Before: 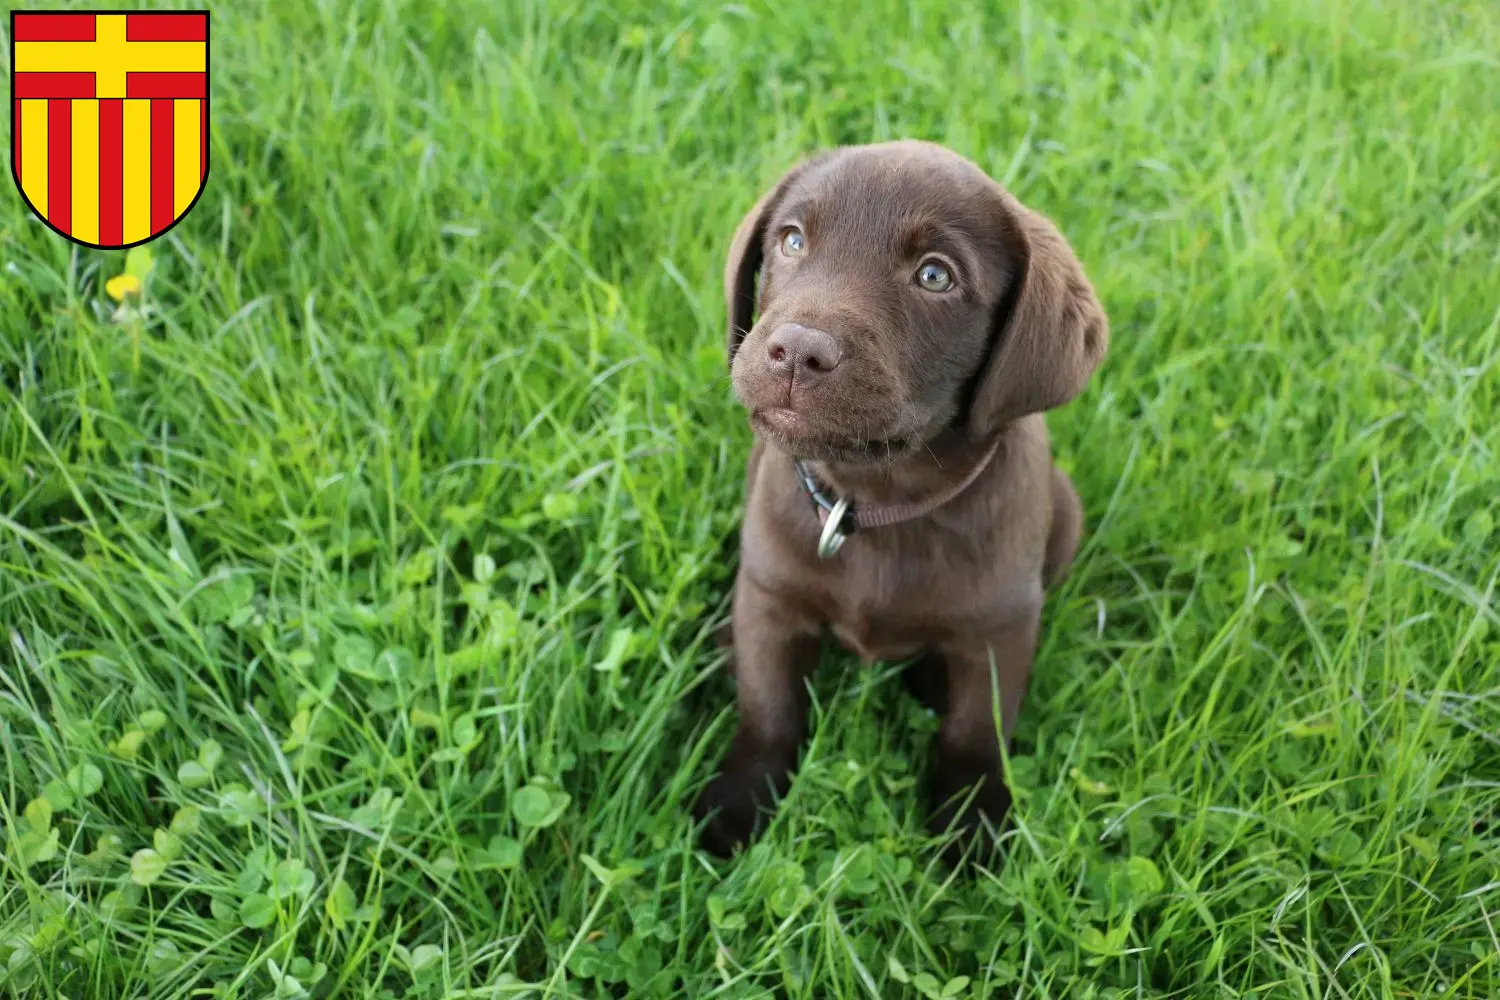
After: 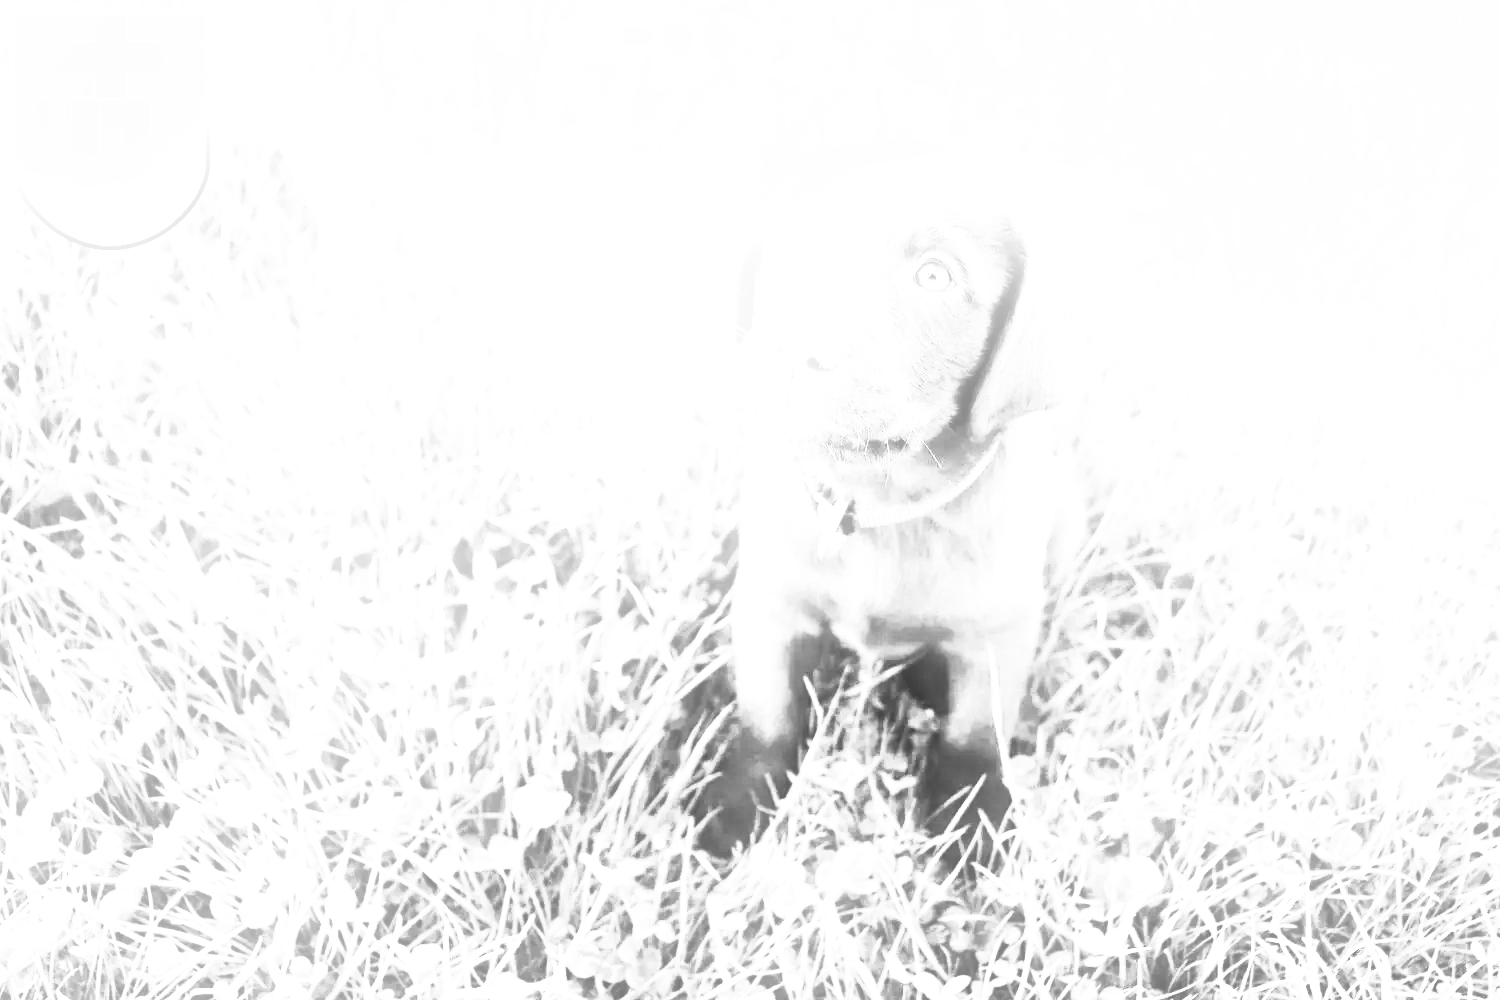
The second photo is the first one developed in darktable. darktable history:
bloom: size 13.65%, threshold 98.39%, strength 4.82%
contrast brightness saturation: contrast 0.53, brightness 0.47, saturation -1
white balance: red 4.26, blue 1.802
